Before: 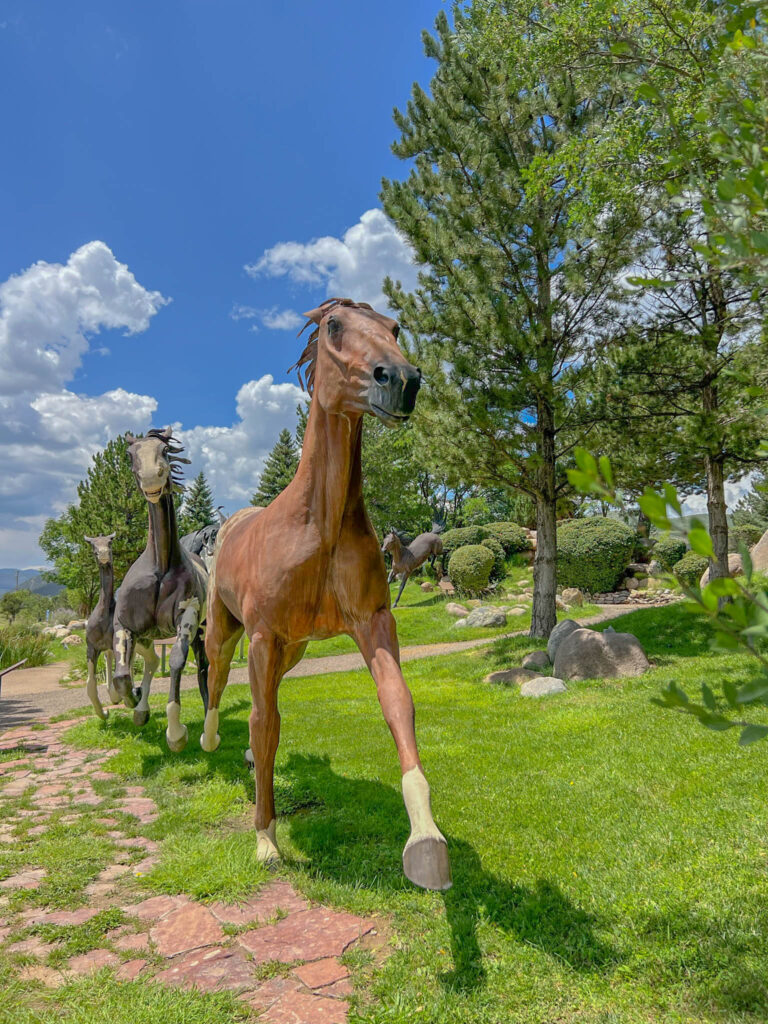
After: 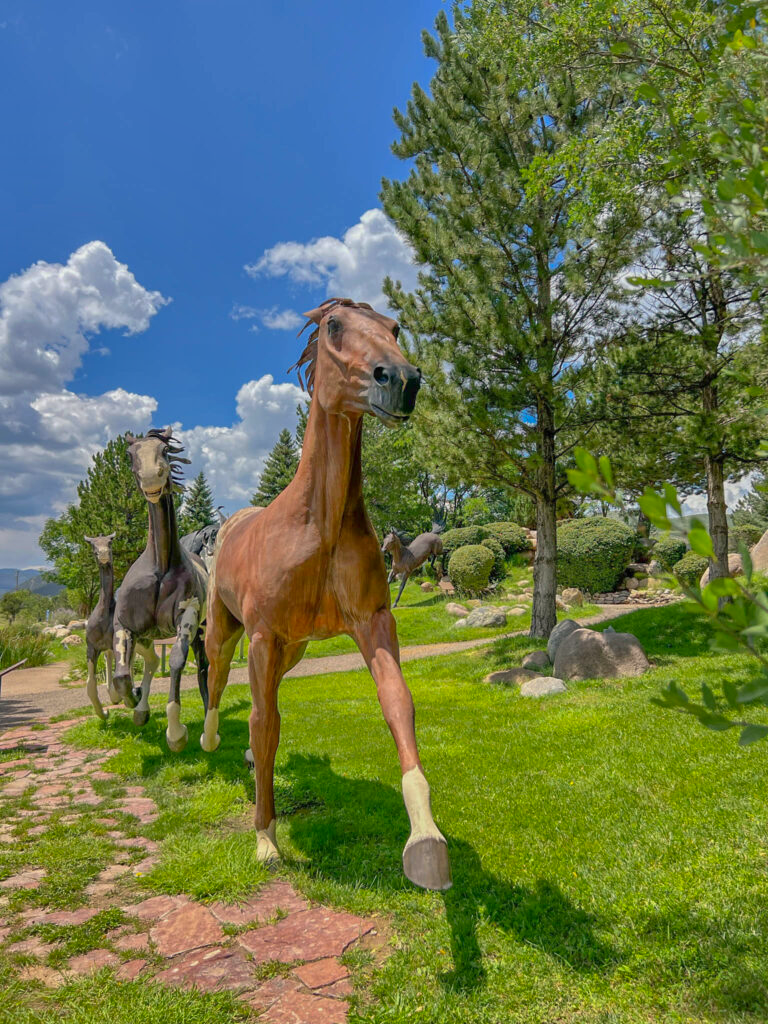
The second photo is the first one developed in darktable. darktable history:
shadows and highlights: shadows 79.44, white point adjustment -9.05, highlights -61.16, highlights color adjustment 32.68%, soften with gaussian
exposure: black level correction 0, exposure 0.302 EV, compensate highlight preservation false
color balance rgb: highlights gain › chroma 1.088%, highlights gain › hue 60.2°, perceptual saturation grading › global saturation 0.473%, global vibrance 3.705%
